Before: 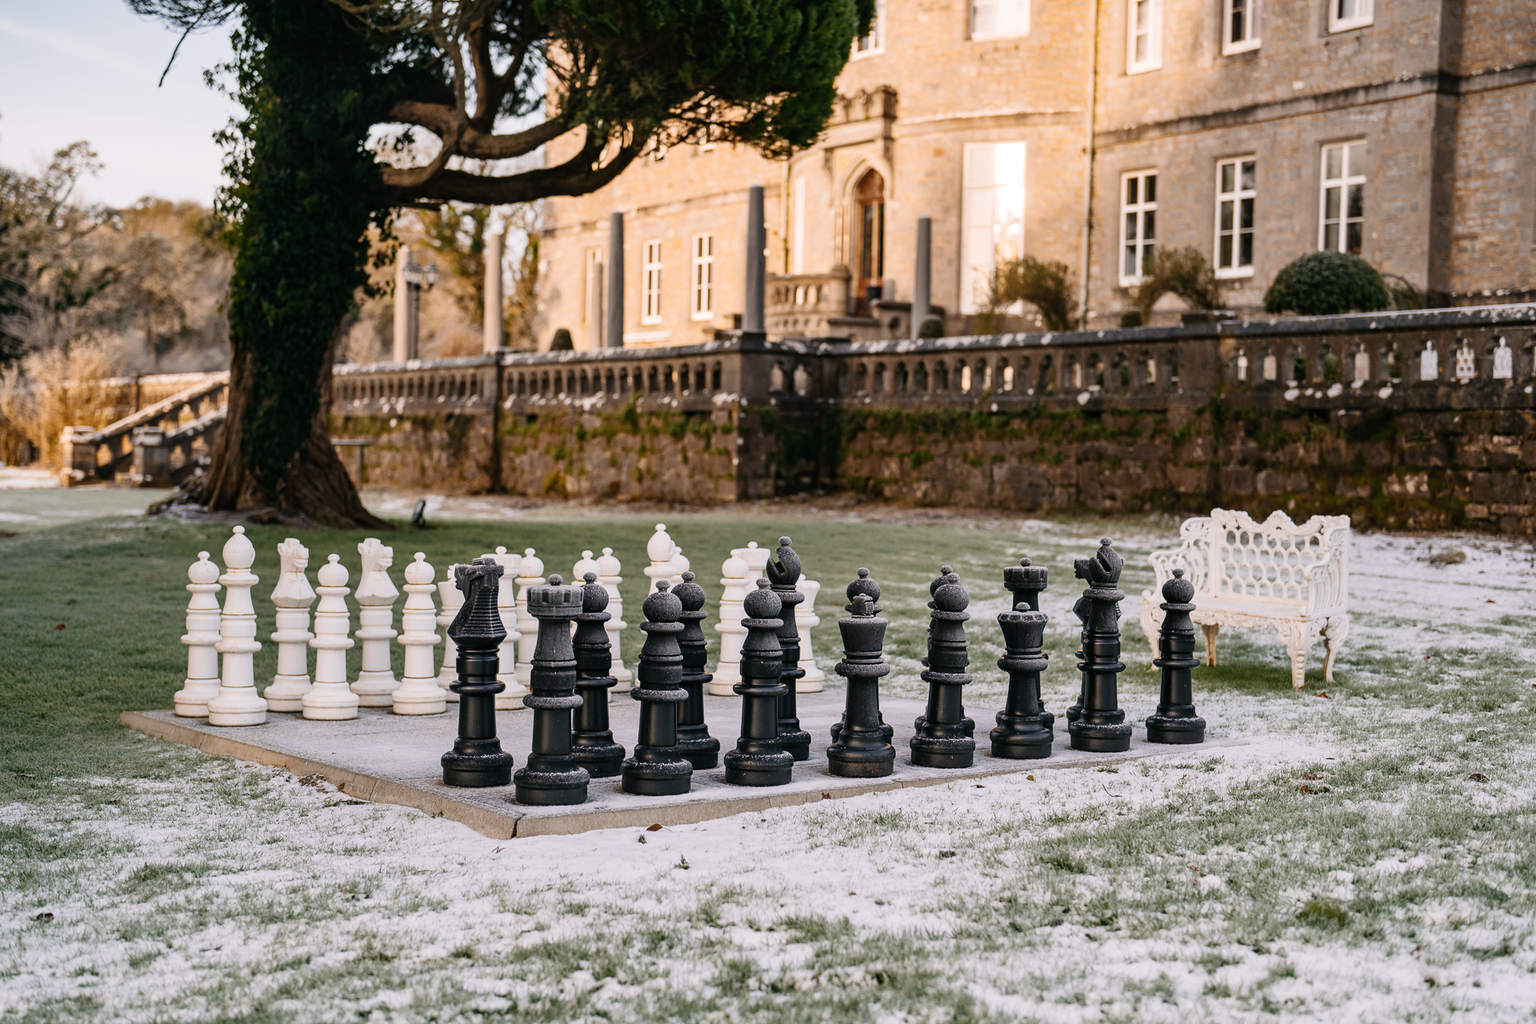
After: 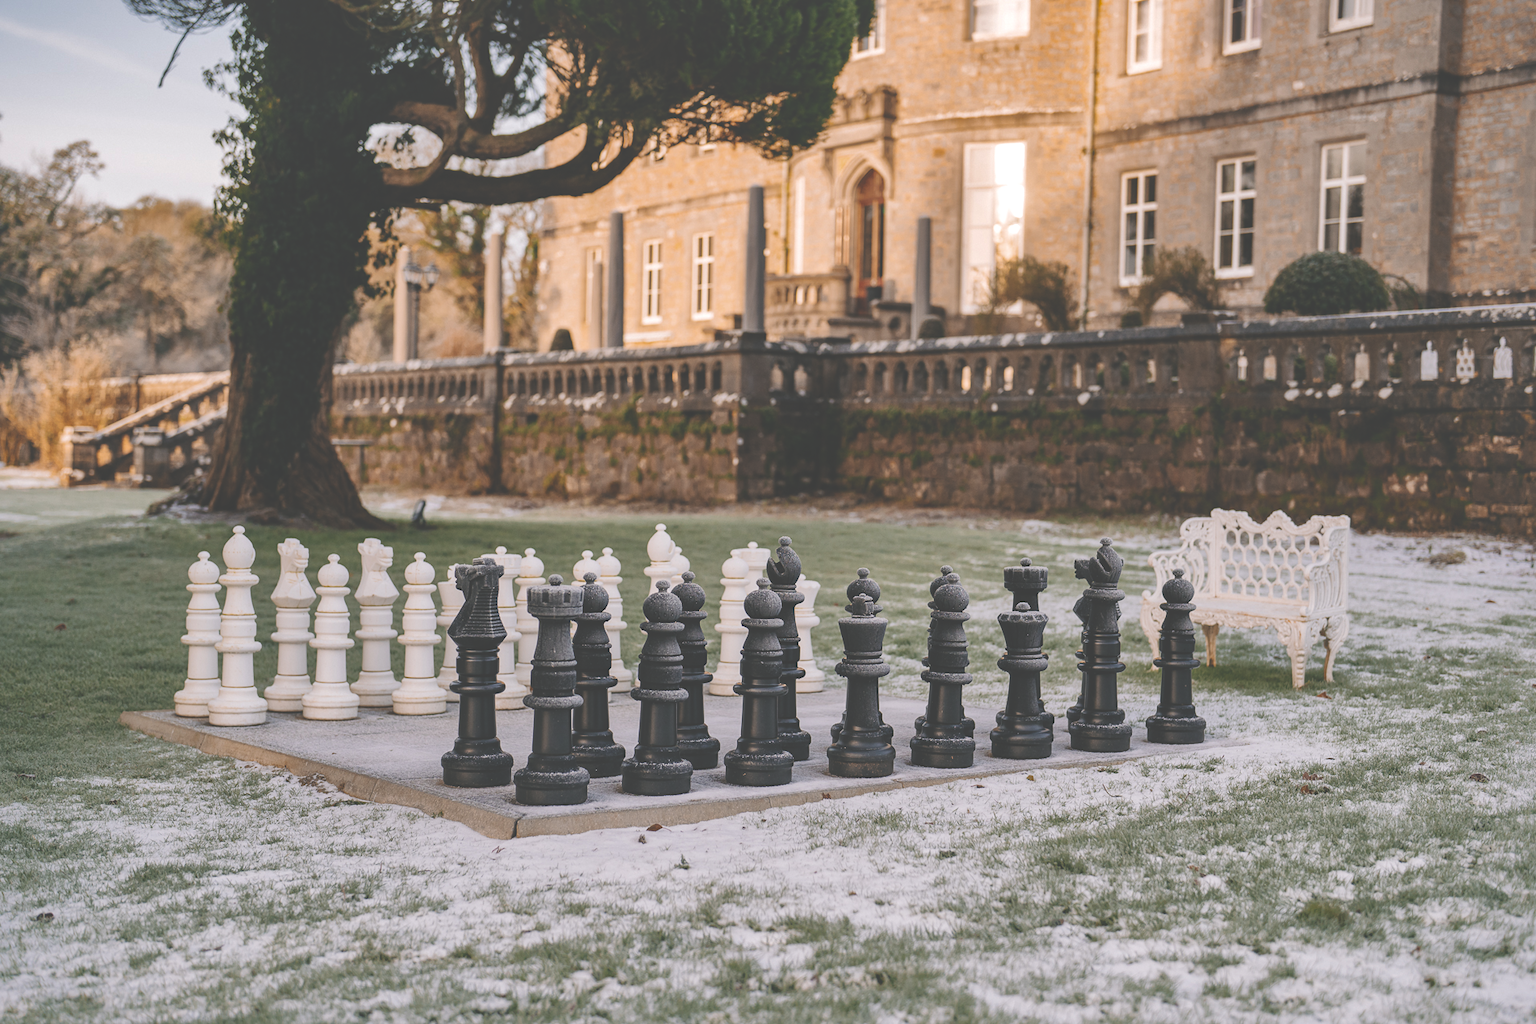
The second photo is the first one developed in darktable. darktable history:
exposure: black level correction -0.042, exposure 0.065 EV, compensate exposure bias true, compensate highlight preservation false
shadows and highlights: shadows 39.48, highlights -59.71
